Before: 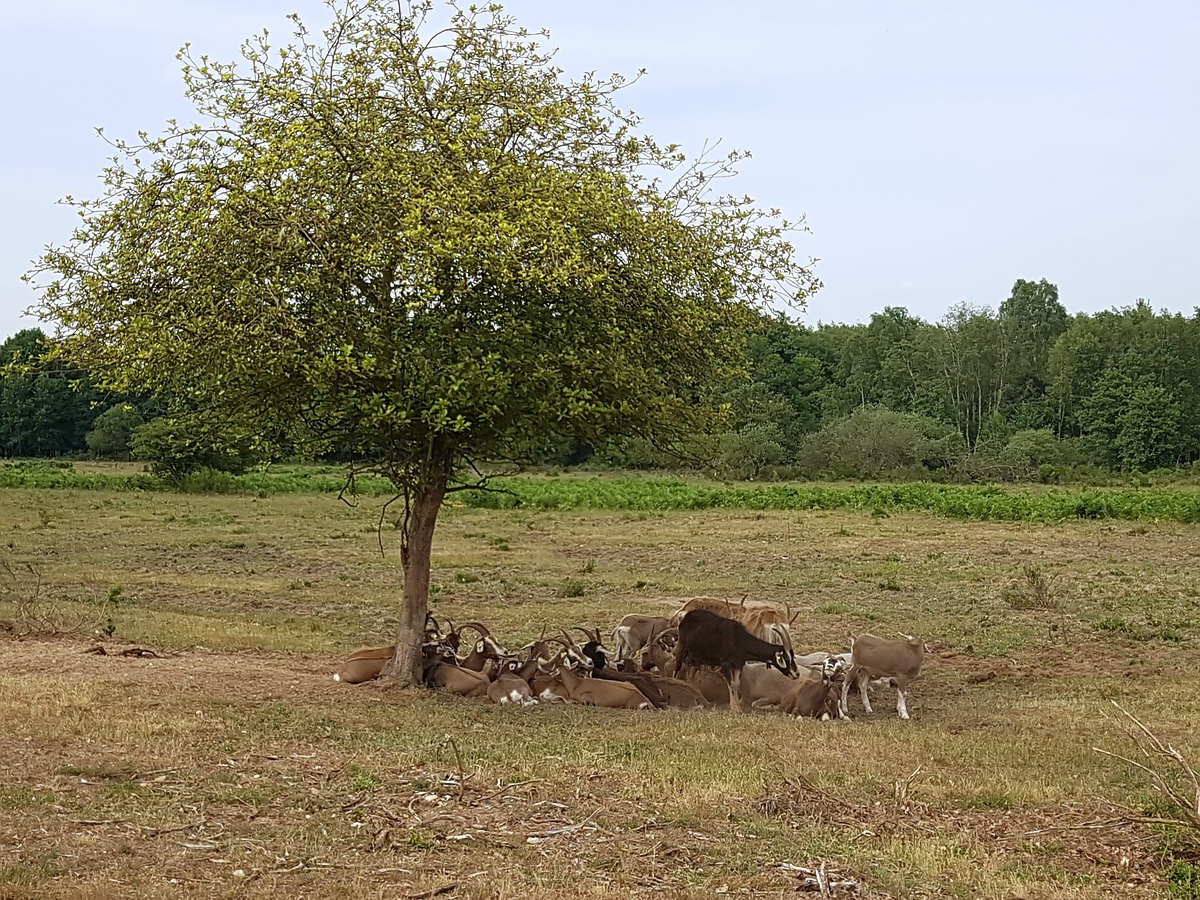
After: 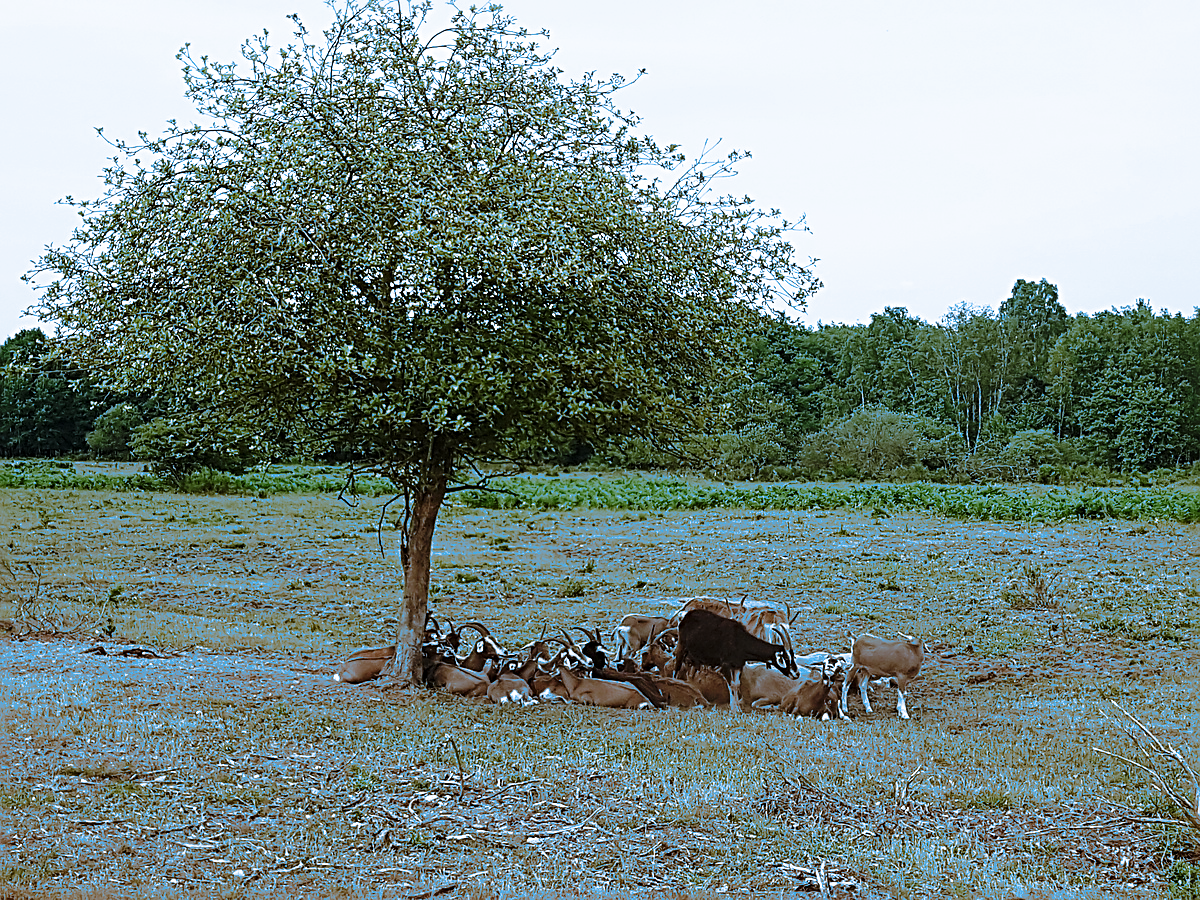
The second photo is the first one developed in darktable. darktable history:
split-toning: shadows › hue 220°, shadows › saturation 0.64, highlights › hue 220°, highlights › saturation 0.64, balance 0, compress 5.22%
sharpen: radius 4
base curve: curves: ch0 [(0, 0) (0.036, 0.025) (0.121, 0.166) (0.206, 0.329) (0.605, 0.79) (1, 1)], preserve colors none
white balance: red 0.925, blue 1.046
